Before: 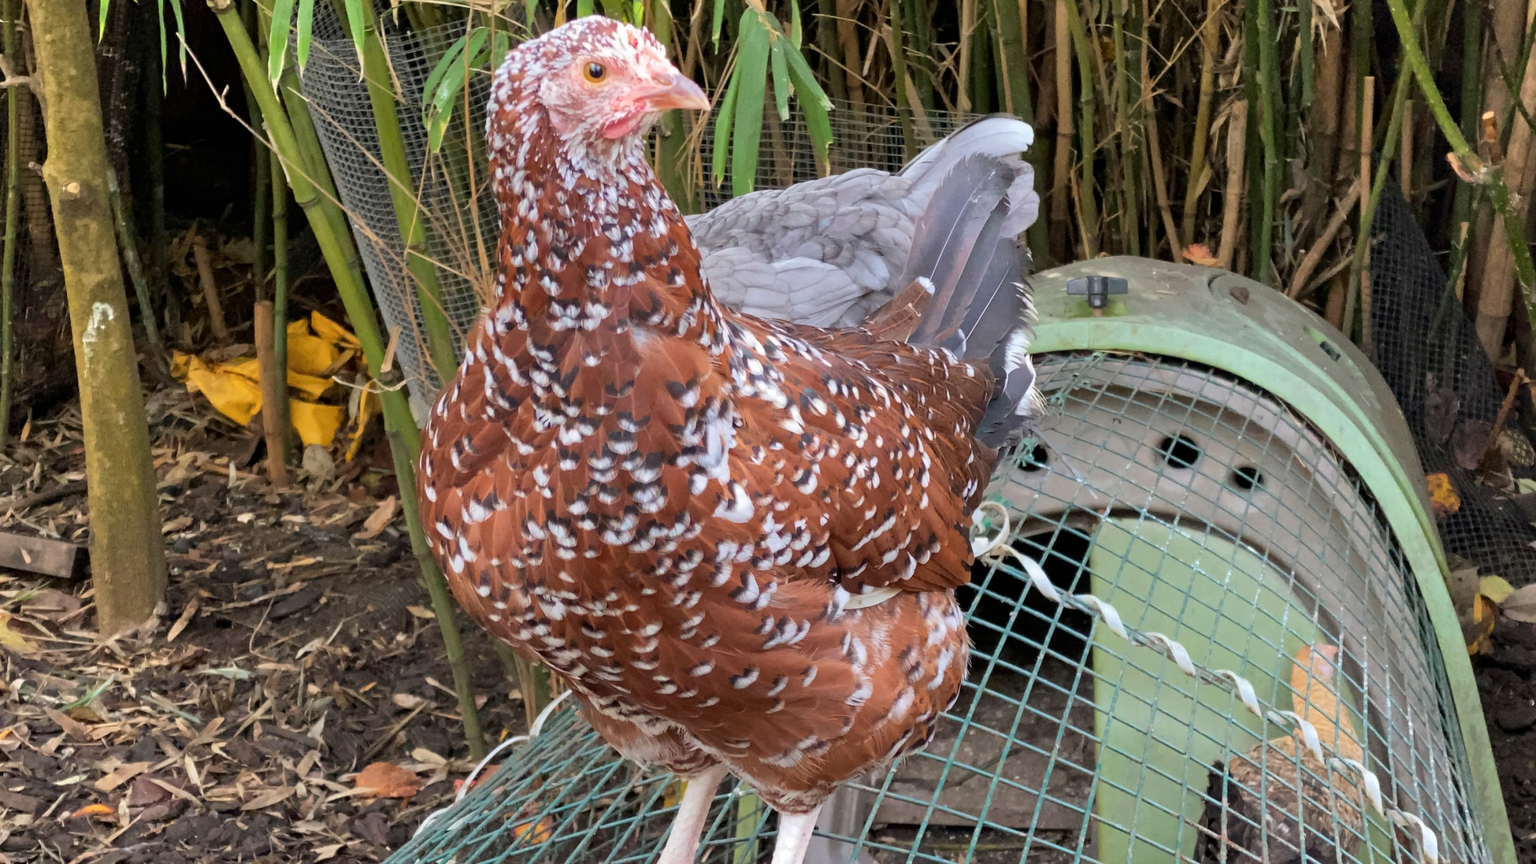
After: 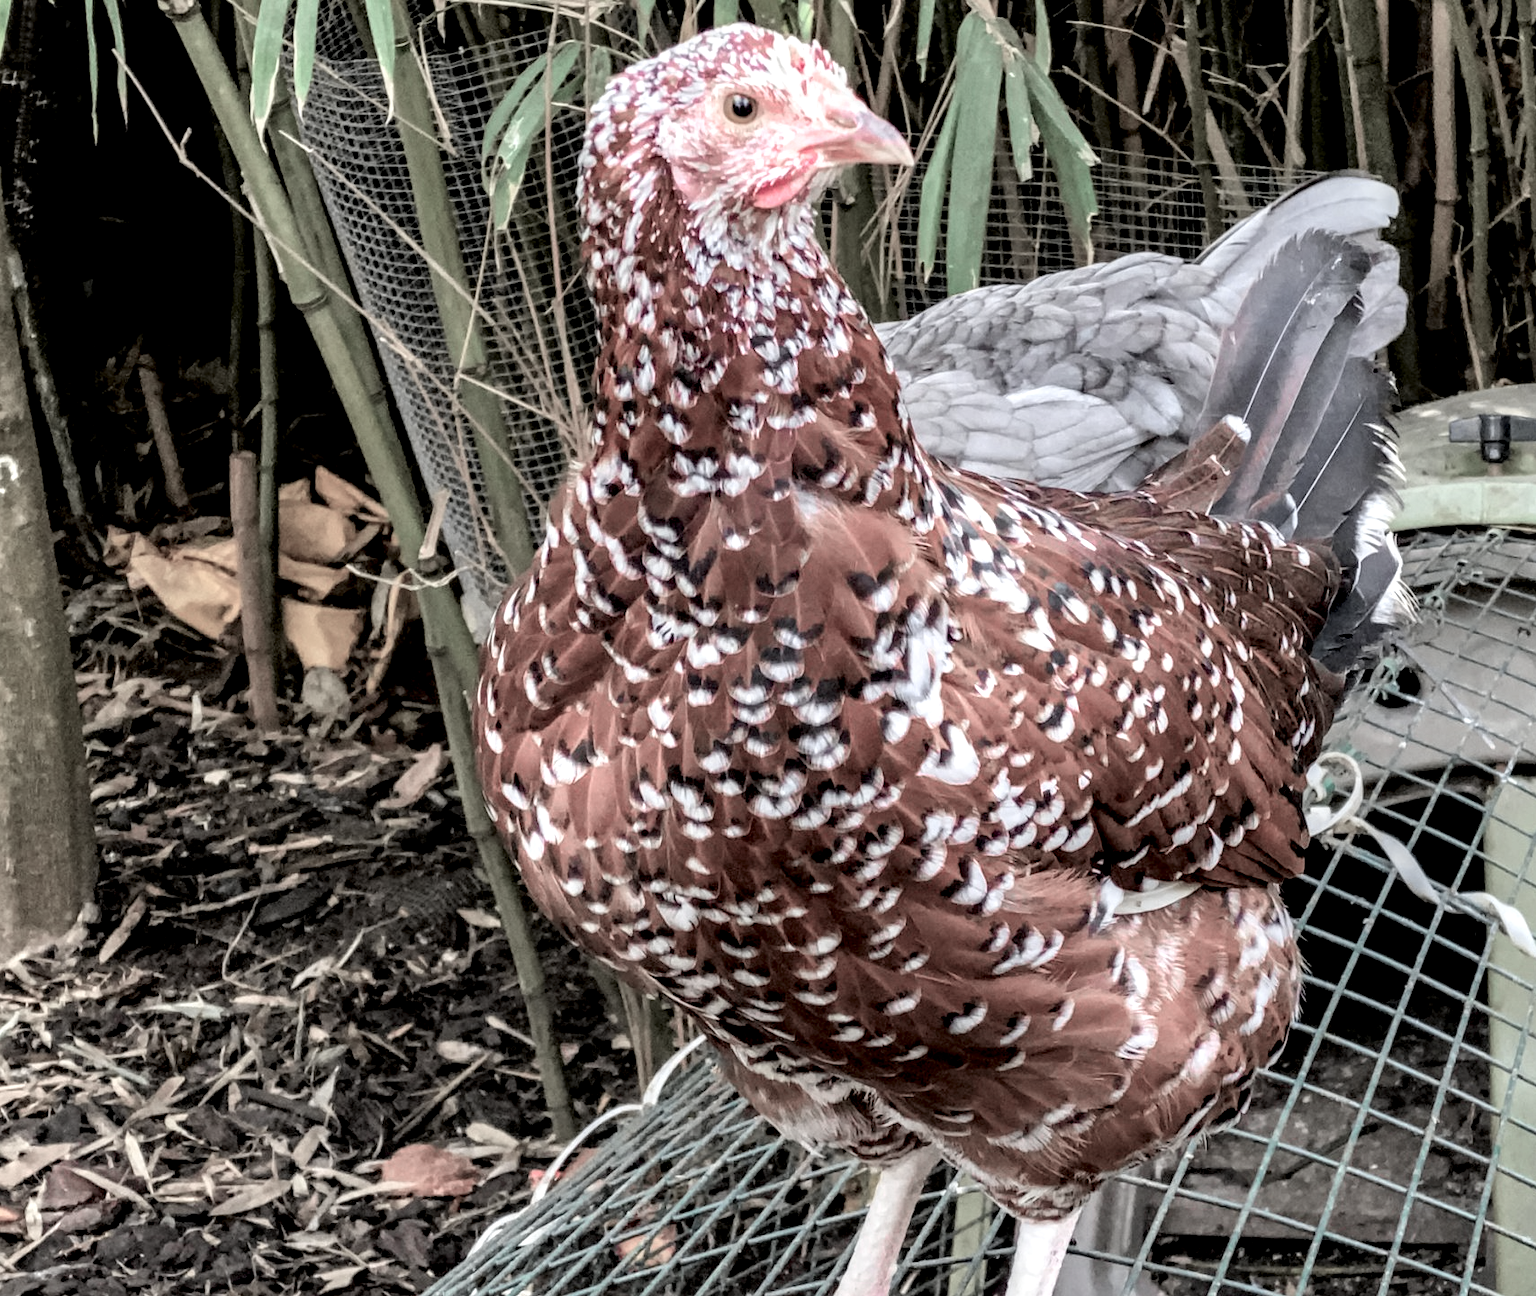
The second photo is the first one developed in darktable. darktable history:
crop and rotate: left 6.617%, right 26.717%
local contrast: highlights 19%, detail 186%
color zones: curves: ch0 [(0, 0.6) (0.129, 0.508) (0.193, 0.483) (0.429, 0.5) (0.571, 0.5) (0.714, 0.5) (0.857, 0.5) (1, 0.6)]; ch1 [(0, 0.481) (0.112, 0.245) (0.213, 0.223) (0.429, 0.233) (0.571, 0.231) (0.683, 0.242) (0.857, 0.296) (1, 0.481)]
tone curve: curves: ch0 [(0, 0.009) (0.105, 0.054) (0.195, 0.132) (0.289, 0.278) (0.384, 0.391) (0.513, 0.53) (0.66, 0.667) (0.895, 0.863) (1, 0.919)]; ch1 [(0, 0) (0.161, 0.092) (0.35, 0.33) (0.403, 0.395) (0.456, 0.469) (0.502, 0.499) (0.519, 0.514) (0.576, 0.584) (0.642, 0.658) (0.701, 0.742) (1, 0.942)]; ch2 [(0, 0) (0.371, 0.362) (0.437, 0.437) (0.501, 0.5) (0.53, 0.528) (0.569, 0.564) (0.619, 0.58) (0.883, 0.752) (1, 0.929)], color space Lab, independent channels, preserve colors none
